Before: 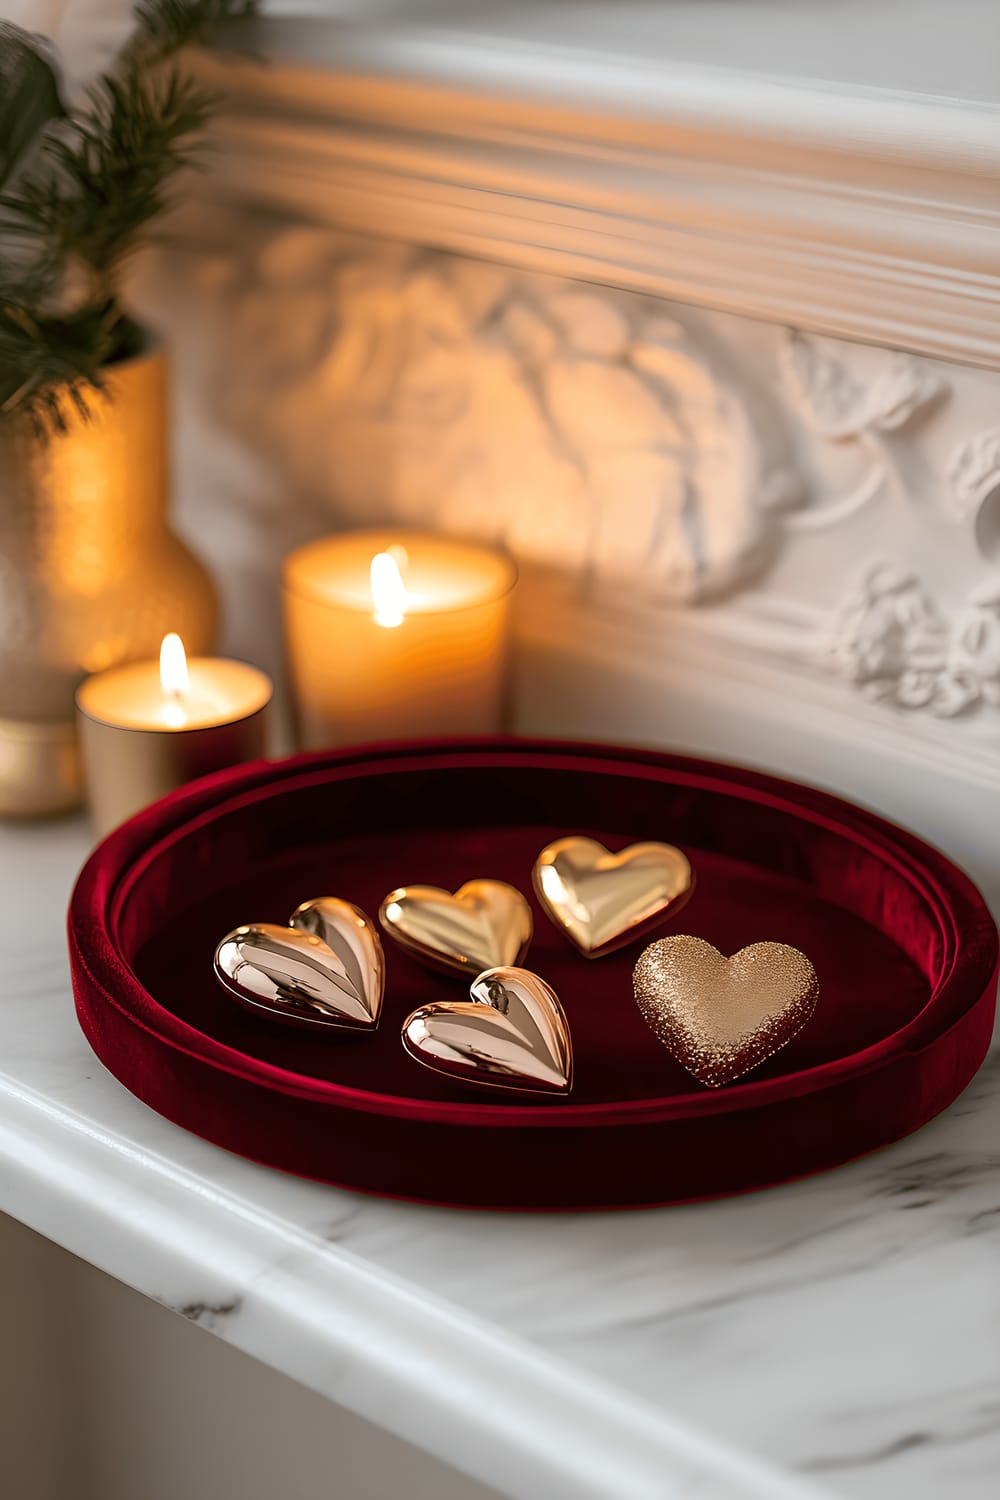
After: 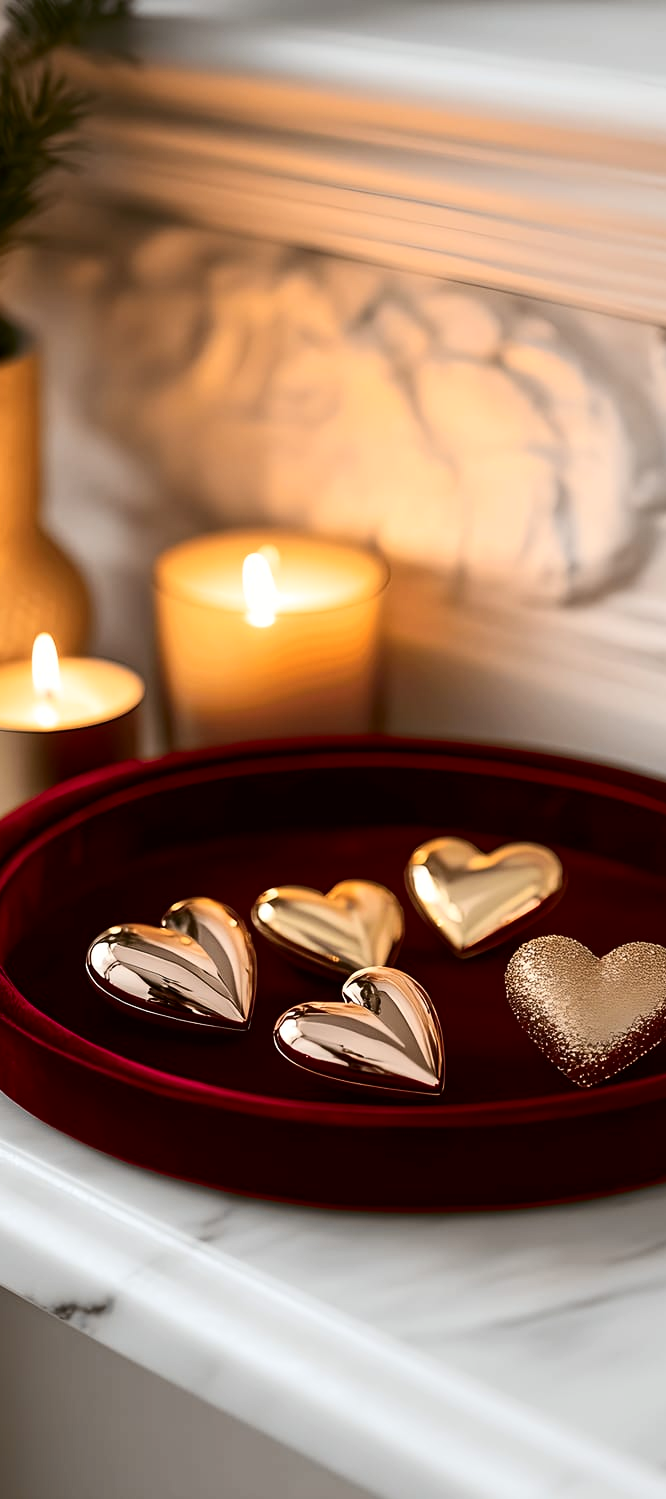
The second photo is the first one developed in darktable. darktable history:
contrast brightness saturation: contrast 0.219
crop and rotate: left 12.867%, right 20.497%
